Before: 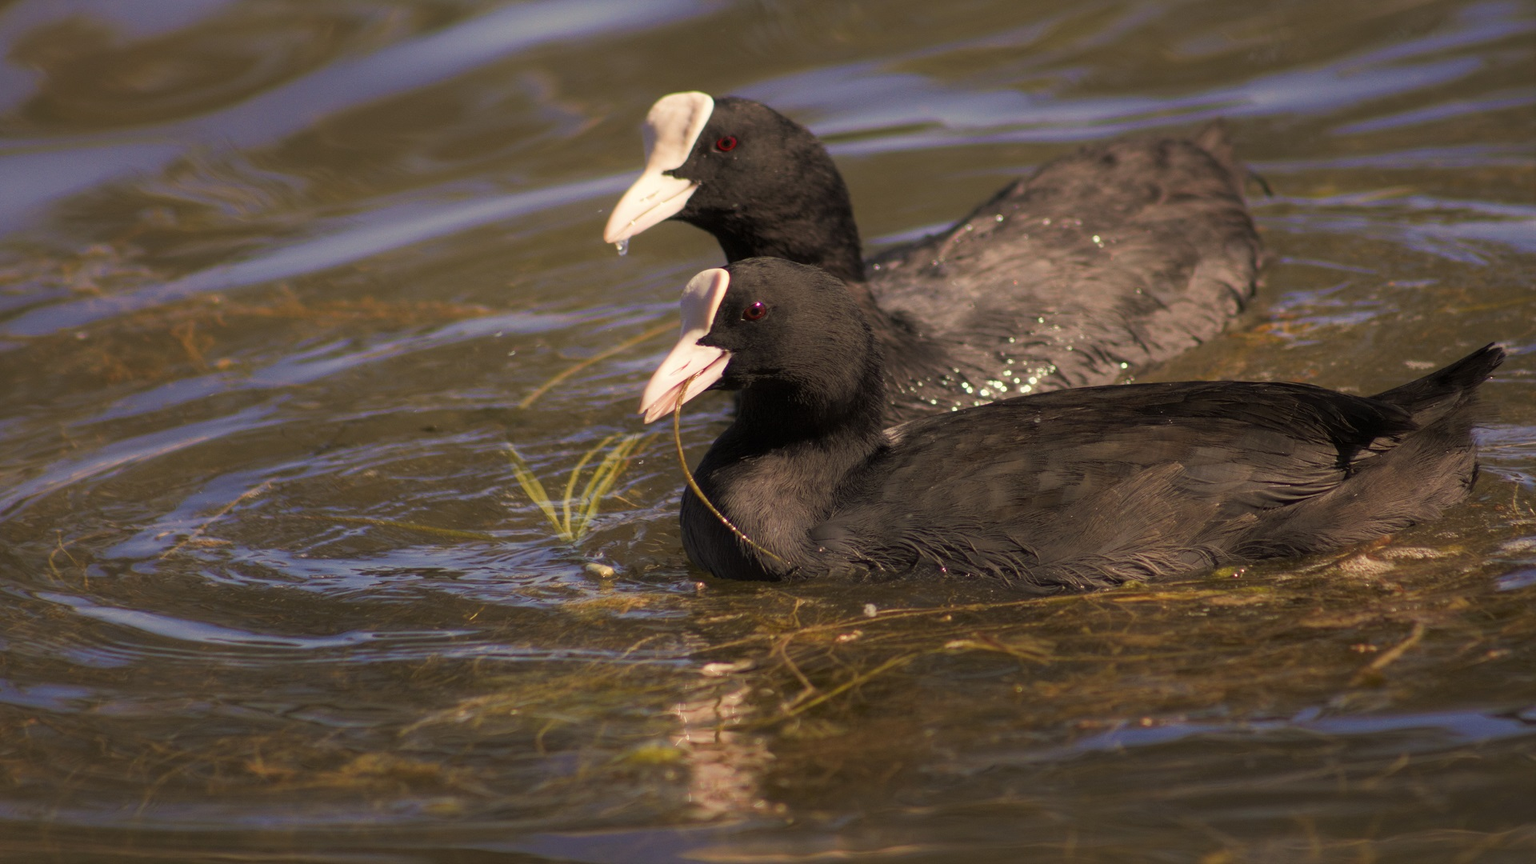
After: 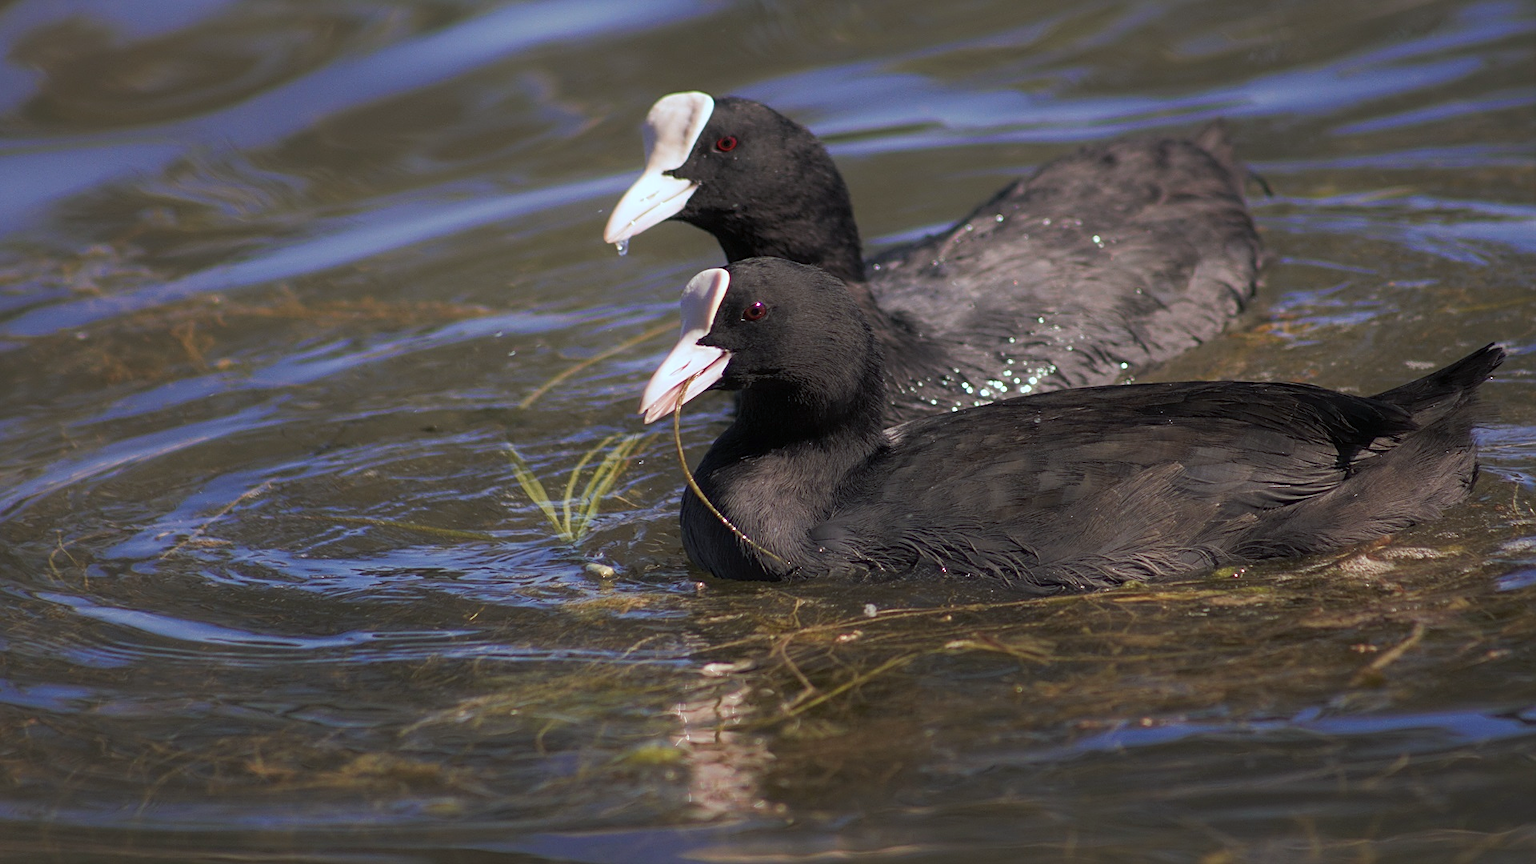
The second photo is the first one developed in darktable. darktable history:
sharpen: on, module defaults
color calibration: illuminant custom, x 0.388, y 0.387, temperature 3797.79 K
